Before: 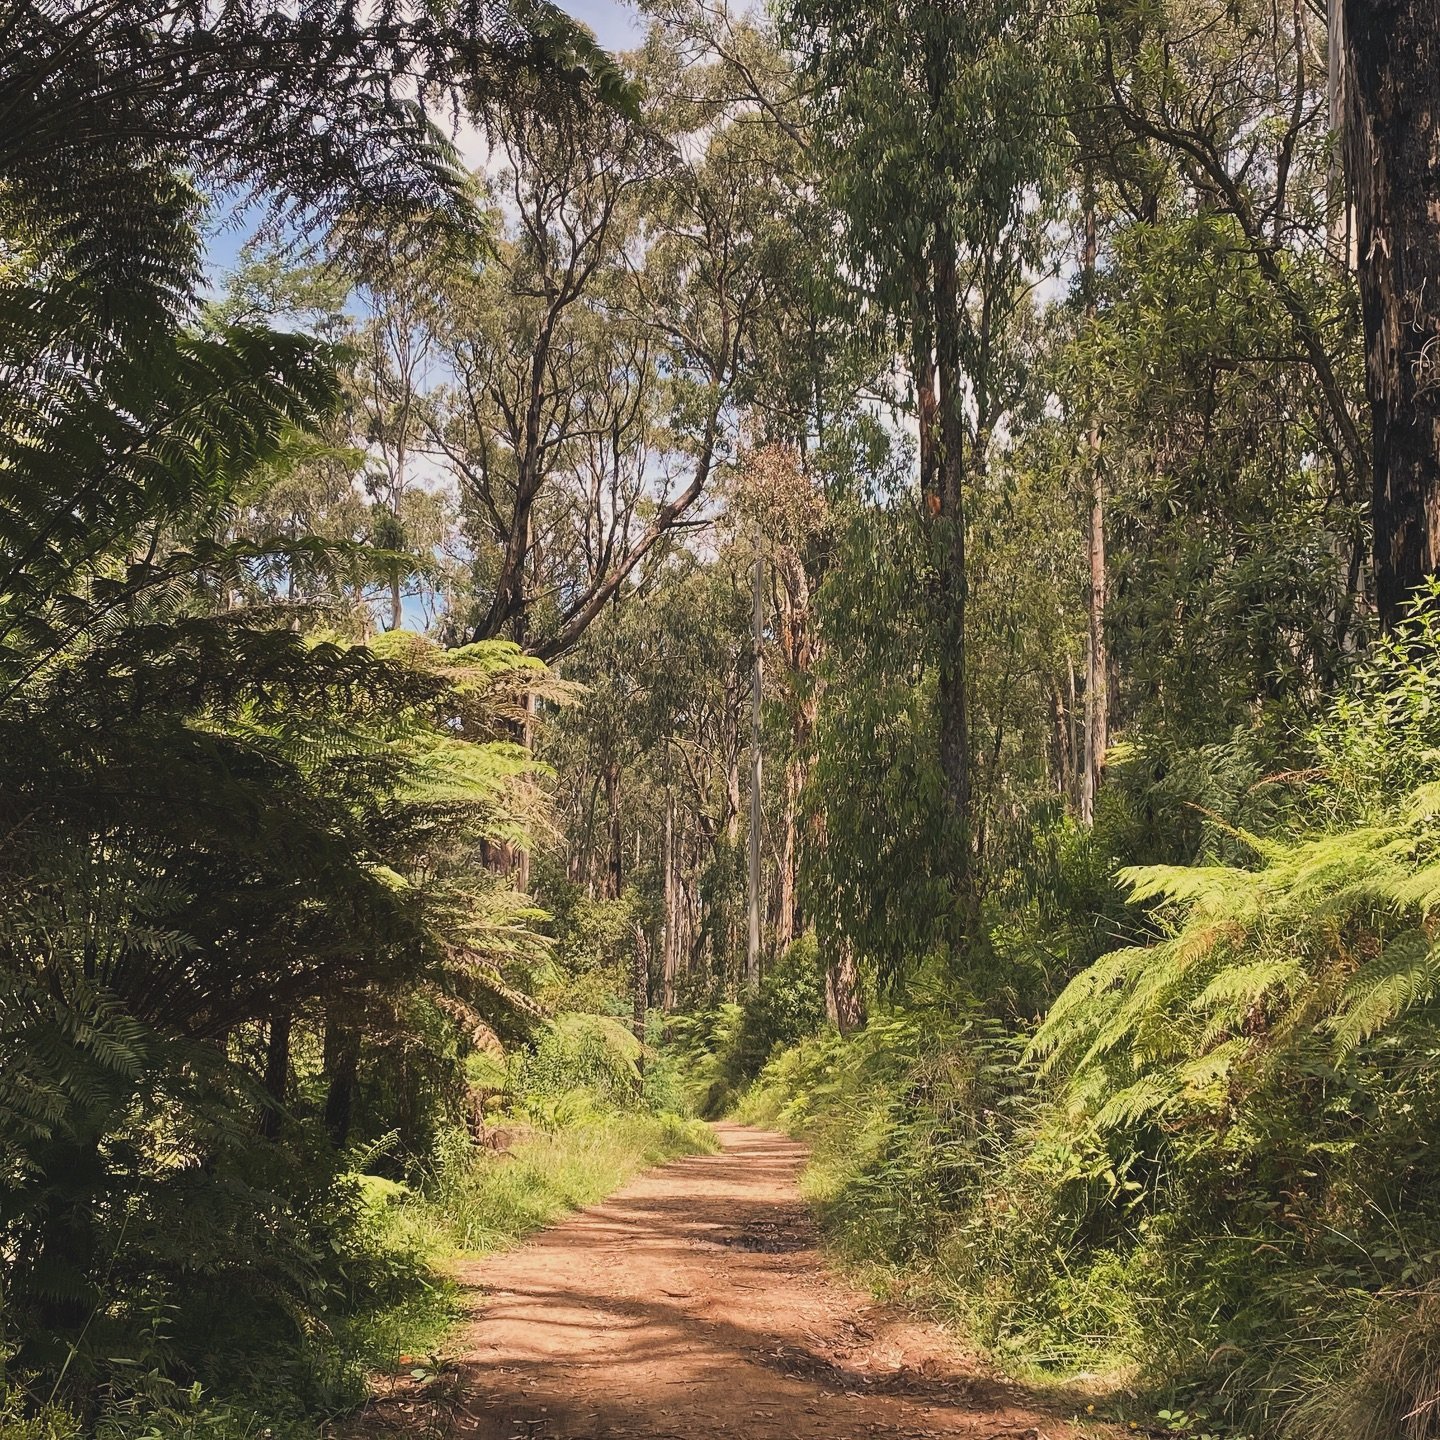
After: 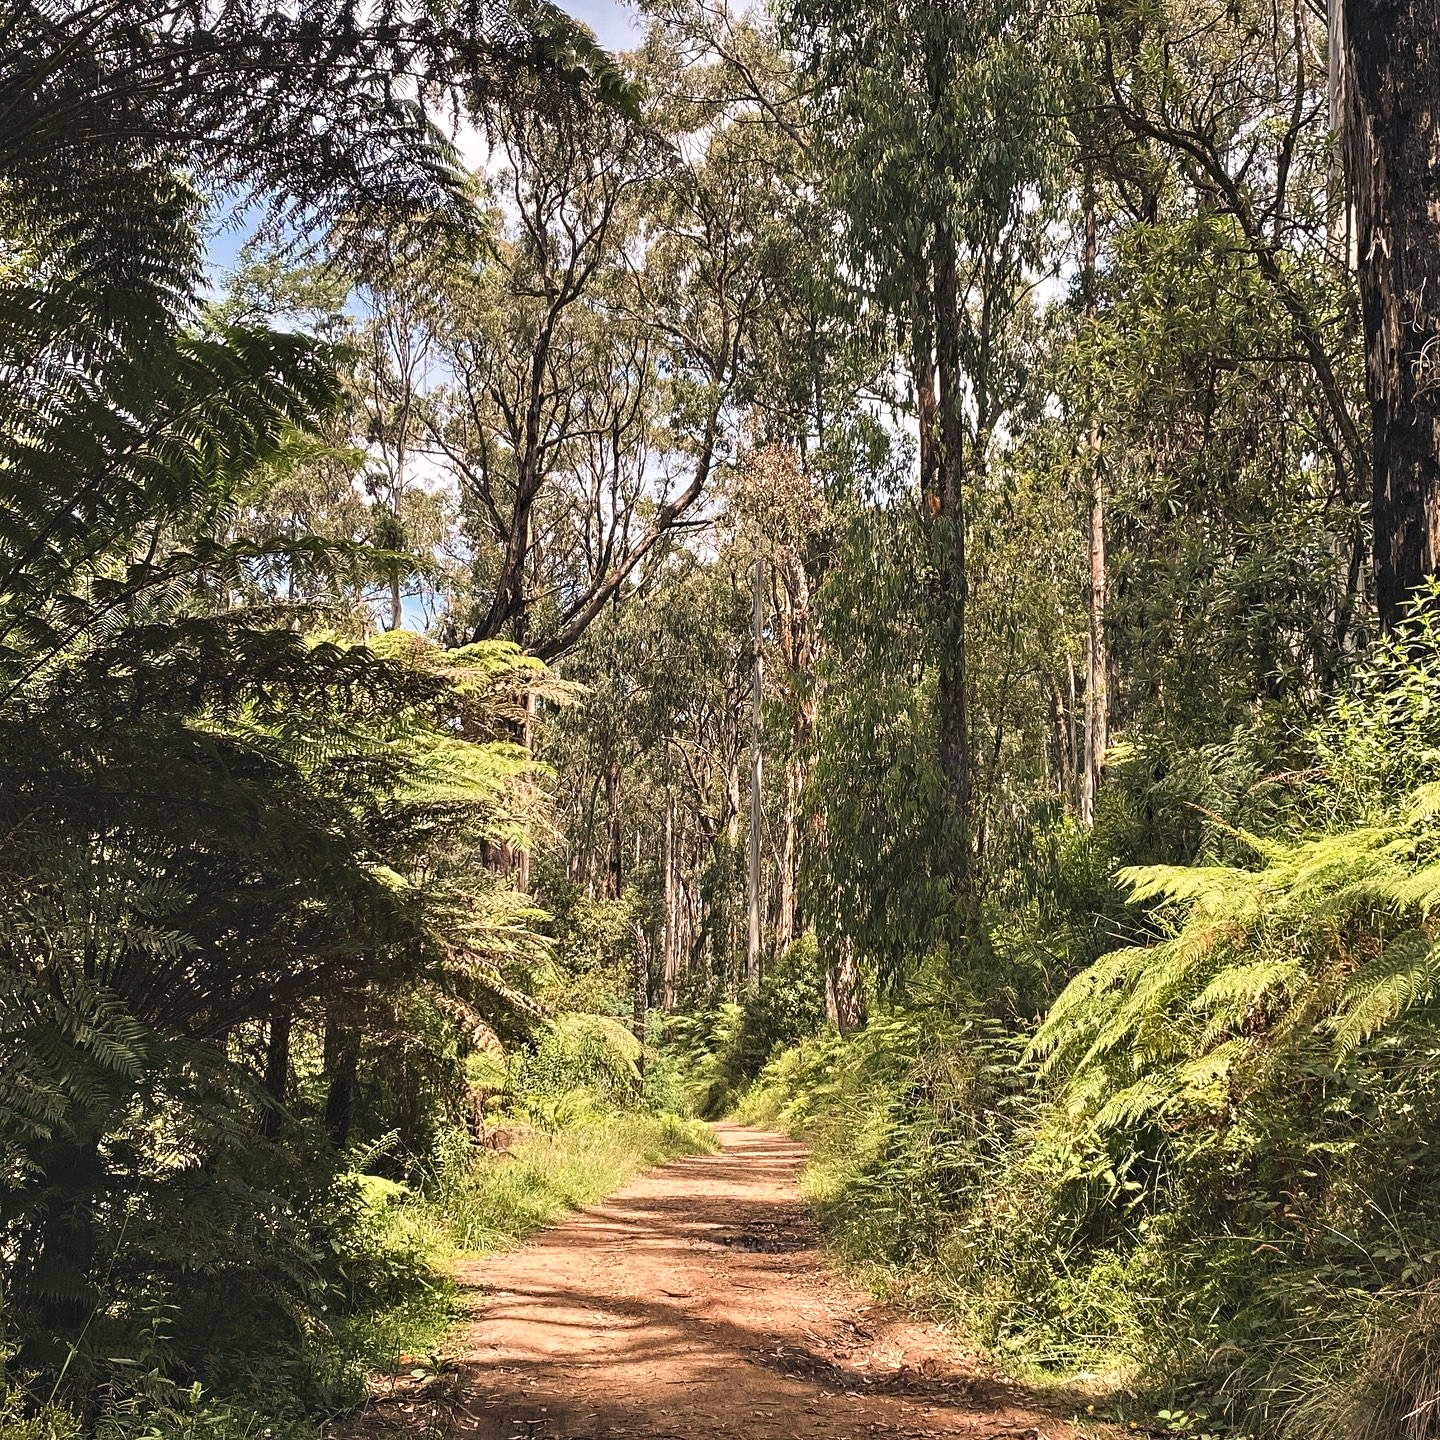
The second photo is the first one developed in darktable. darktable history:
contrast equalizer: octaves 7, y [[0.51, 0.537, 0.559, 0.574, 0.599, 0.618], [0.5 ×6], [0.5 ×6], [0 ×6], [0 ×6]]
exposure: exposure 0.187 EV, compensate highlight preservation false
